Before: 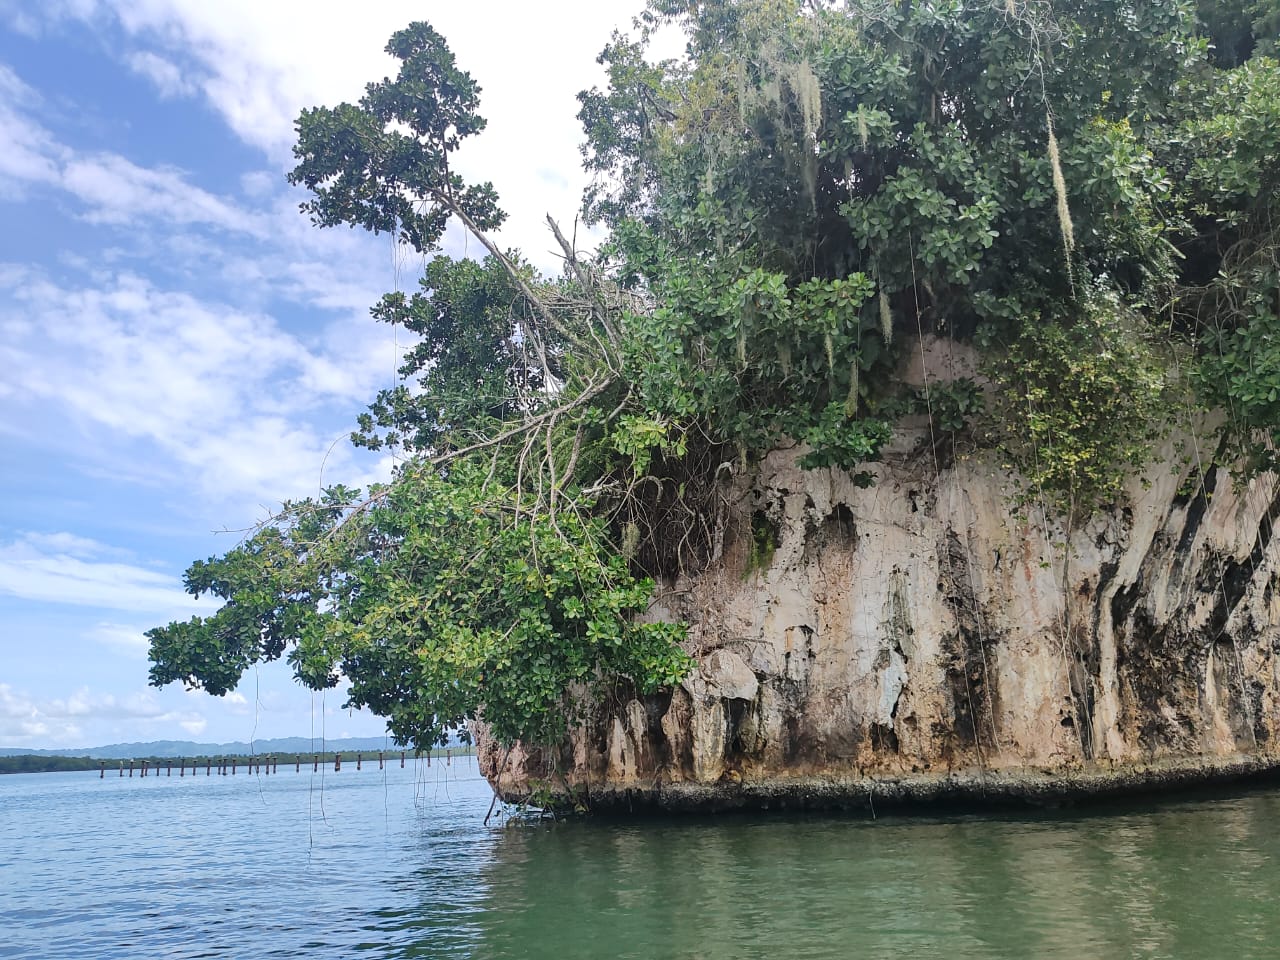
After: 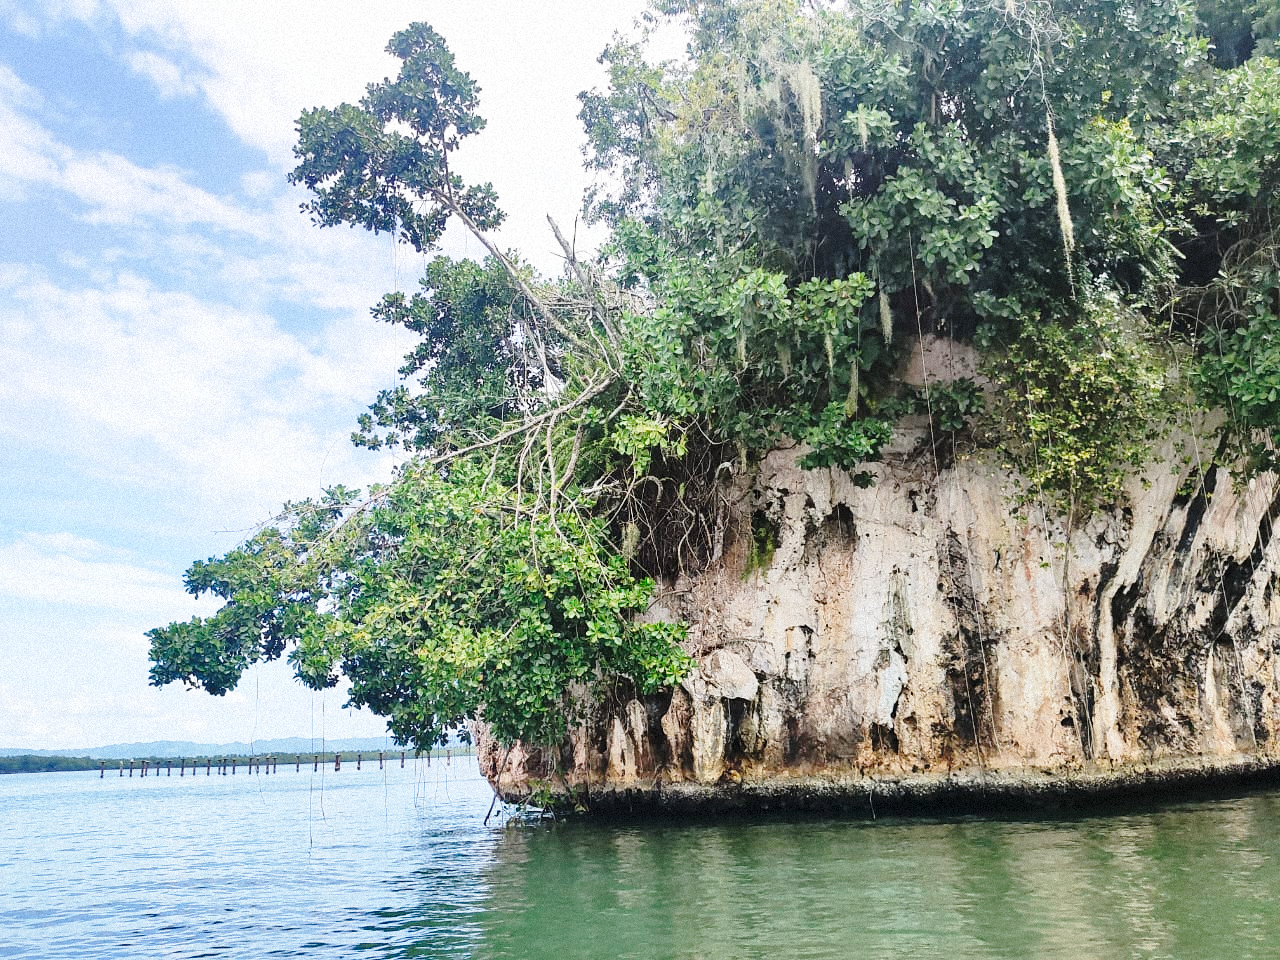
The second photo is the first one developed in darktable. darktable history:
base curve: curves: ch0 [(0, 0) (0.028, 0.03) (0.121, 0.232) (0.46, 0.748) (0.859, 0.968) (1, 1)], preserve colors none
grain: mid-tones bias 0%
